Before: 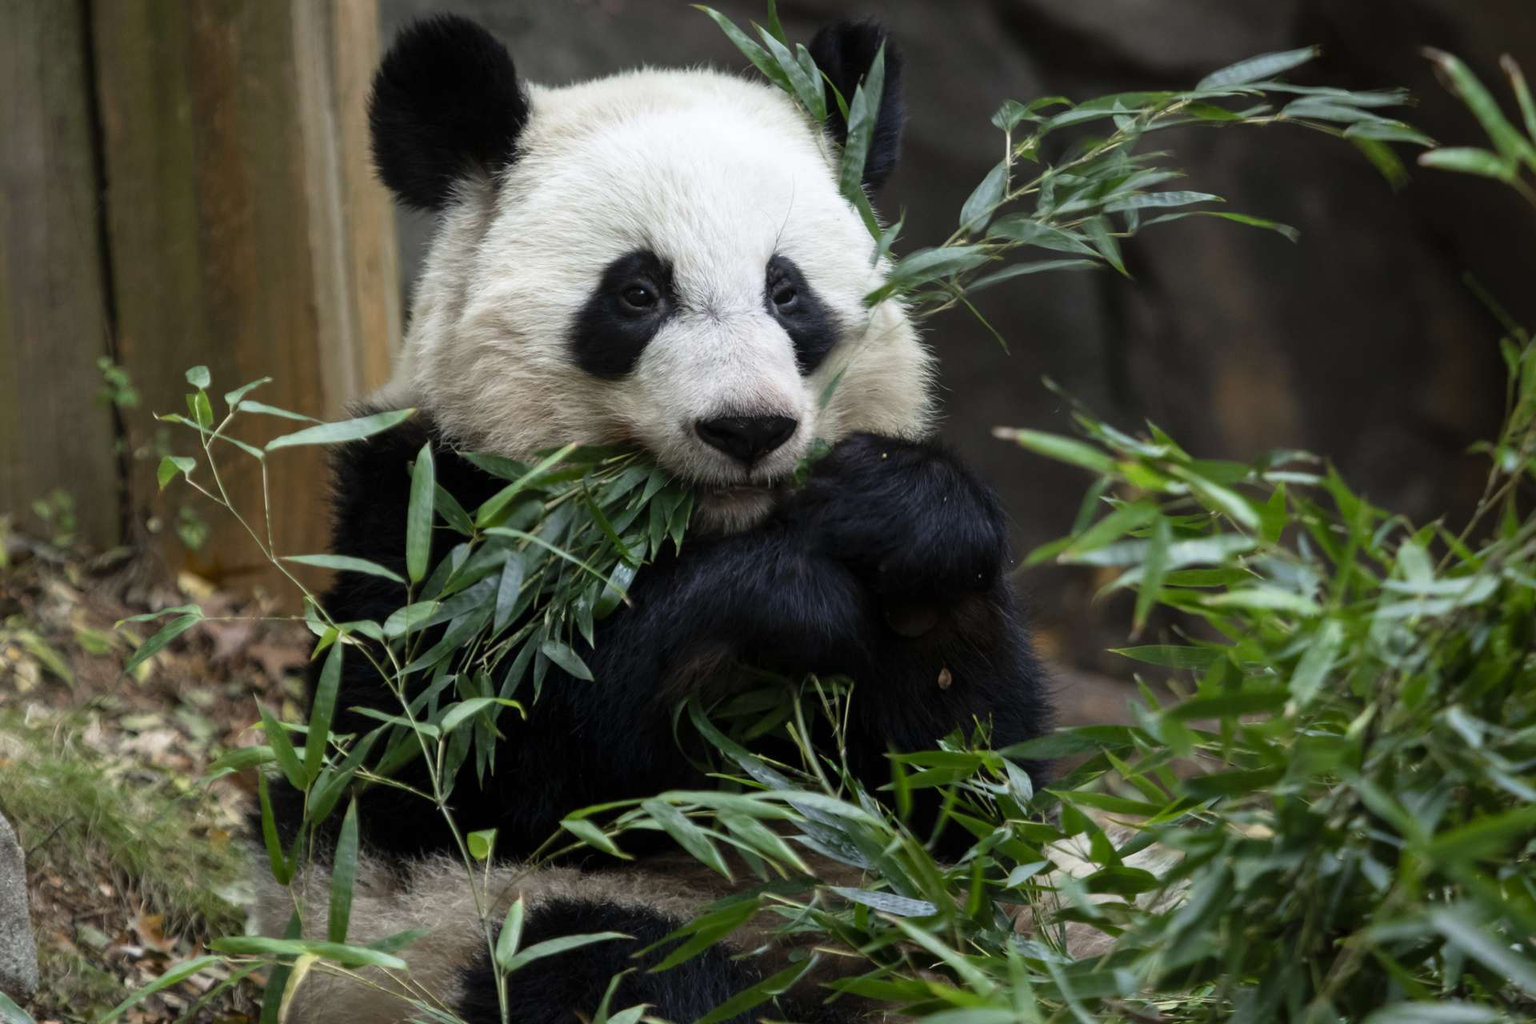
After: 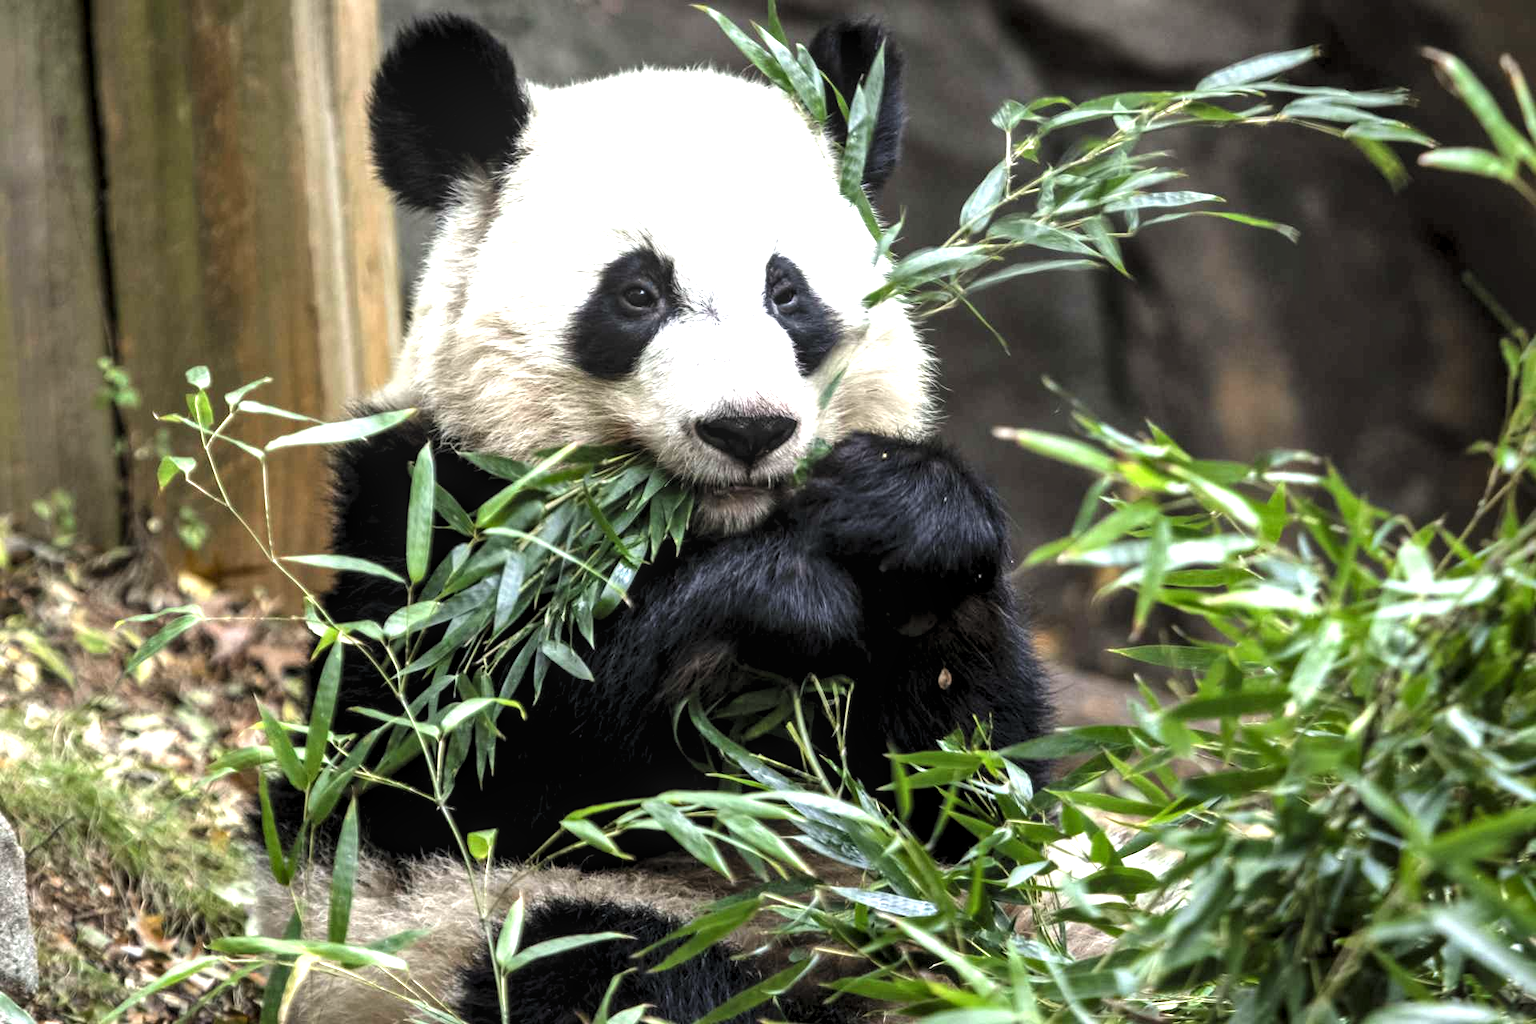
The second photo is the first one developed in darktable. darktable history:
shadows and highlights: shadows 36.41, highlights -27.44, soften with gaussian
levels: levels [0.062, 0.494, 0.925]
exposure: black level correction 0, exposure 1.199 EV, compensate highlight preservation false
color calibration: gray › normalize channels true, illuminant custom, x 0.344, y 0.359, temperature 5035.41 K, gamut compression 0.01
local contrast: on, module defaults
